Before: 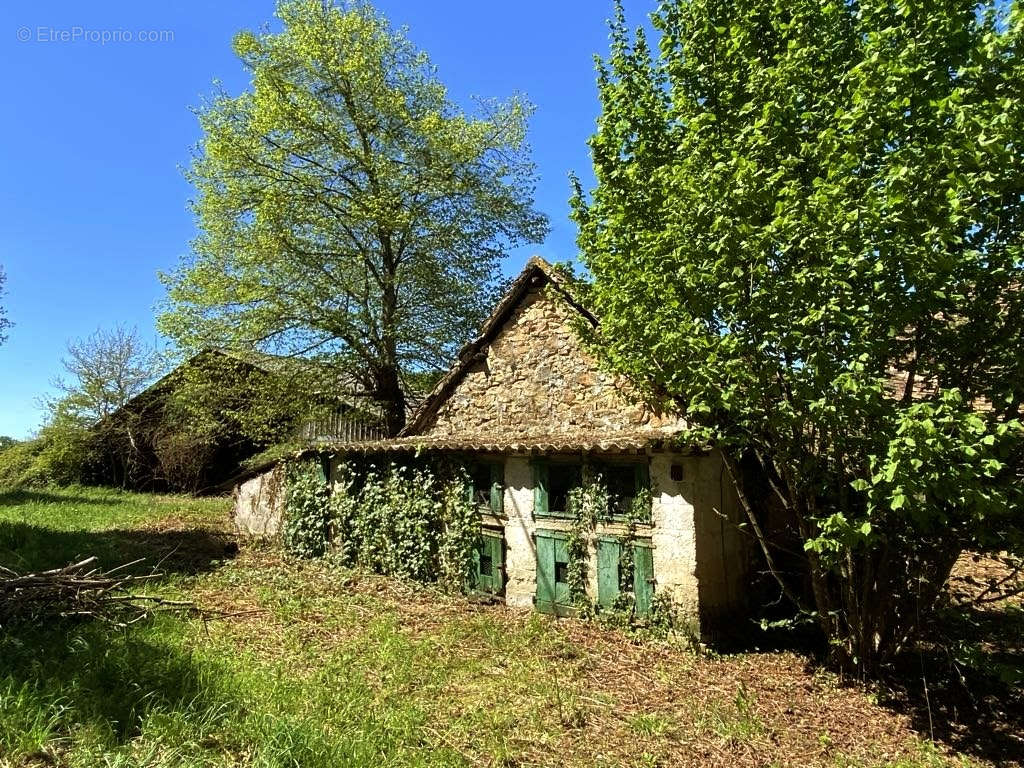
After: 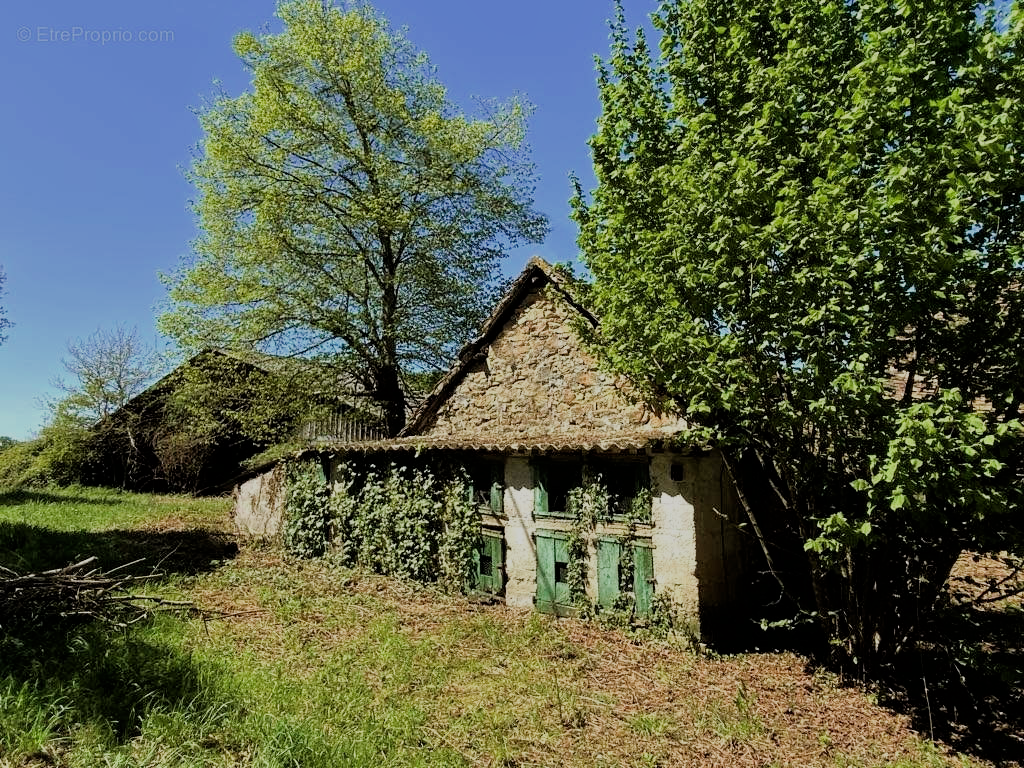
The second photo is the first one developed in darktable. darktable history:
tone equalizer: on, module defaults
color zones: curves: ch0 [(0, 0.485) (0.178, 0.476) (0.261, 0.623) (0.411, 0.403) (0.708, 0.603) (0.934, 0.412)]; ch1 [(0.003, 0.485) (0.149, 0.496) (0.229, 0.584) (0.326, 0.551) (0.484, 0.262) (0.757, 0.643)], mix -123.11%
filmic rgb: black relative exposure -6.99 EV, white relative exposure 5.68 EV, hardness 2.85
